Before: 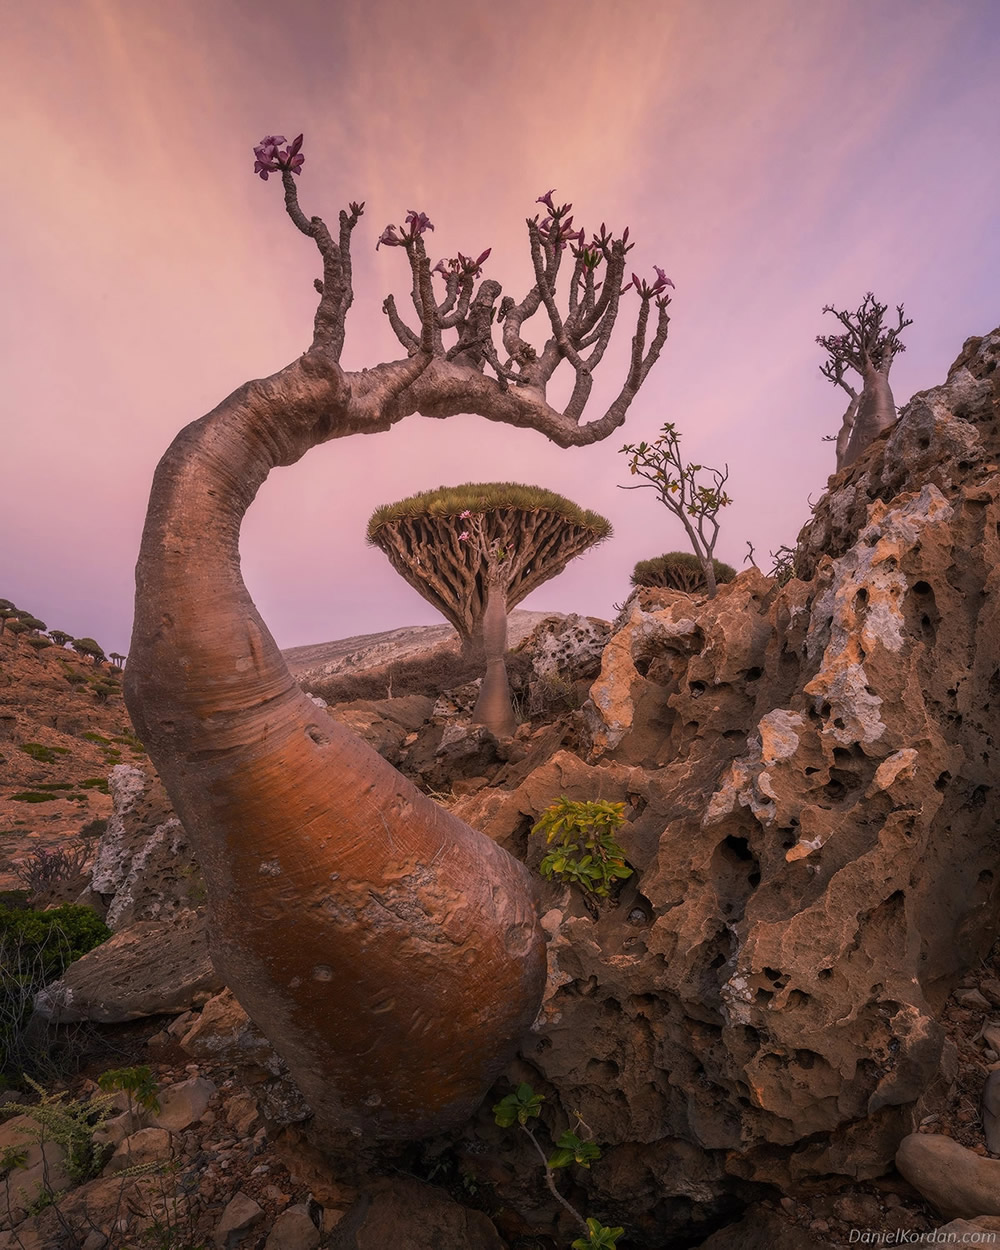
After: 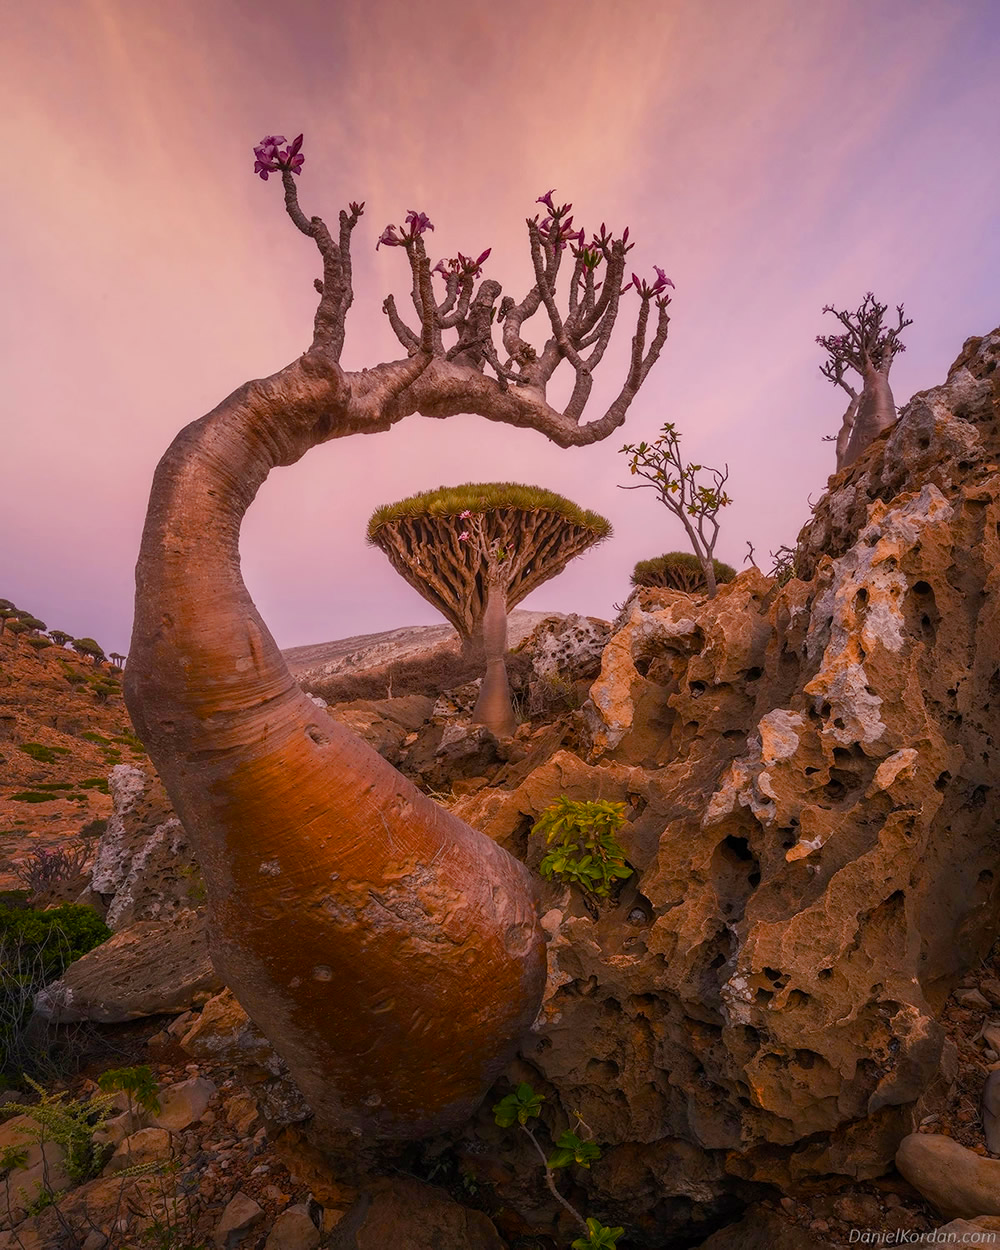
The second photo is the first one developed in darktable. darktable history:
color balance rgb: perceptual saturation grading › global saturation 20%, perceptual saturation grading › highlights -24.882%, perceptual saturation grading › shadows 50.357%, global vibrance 9.586%
